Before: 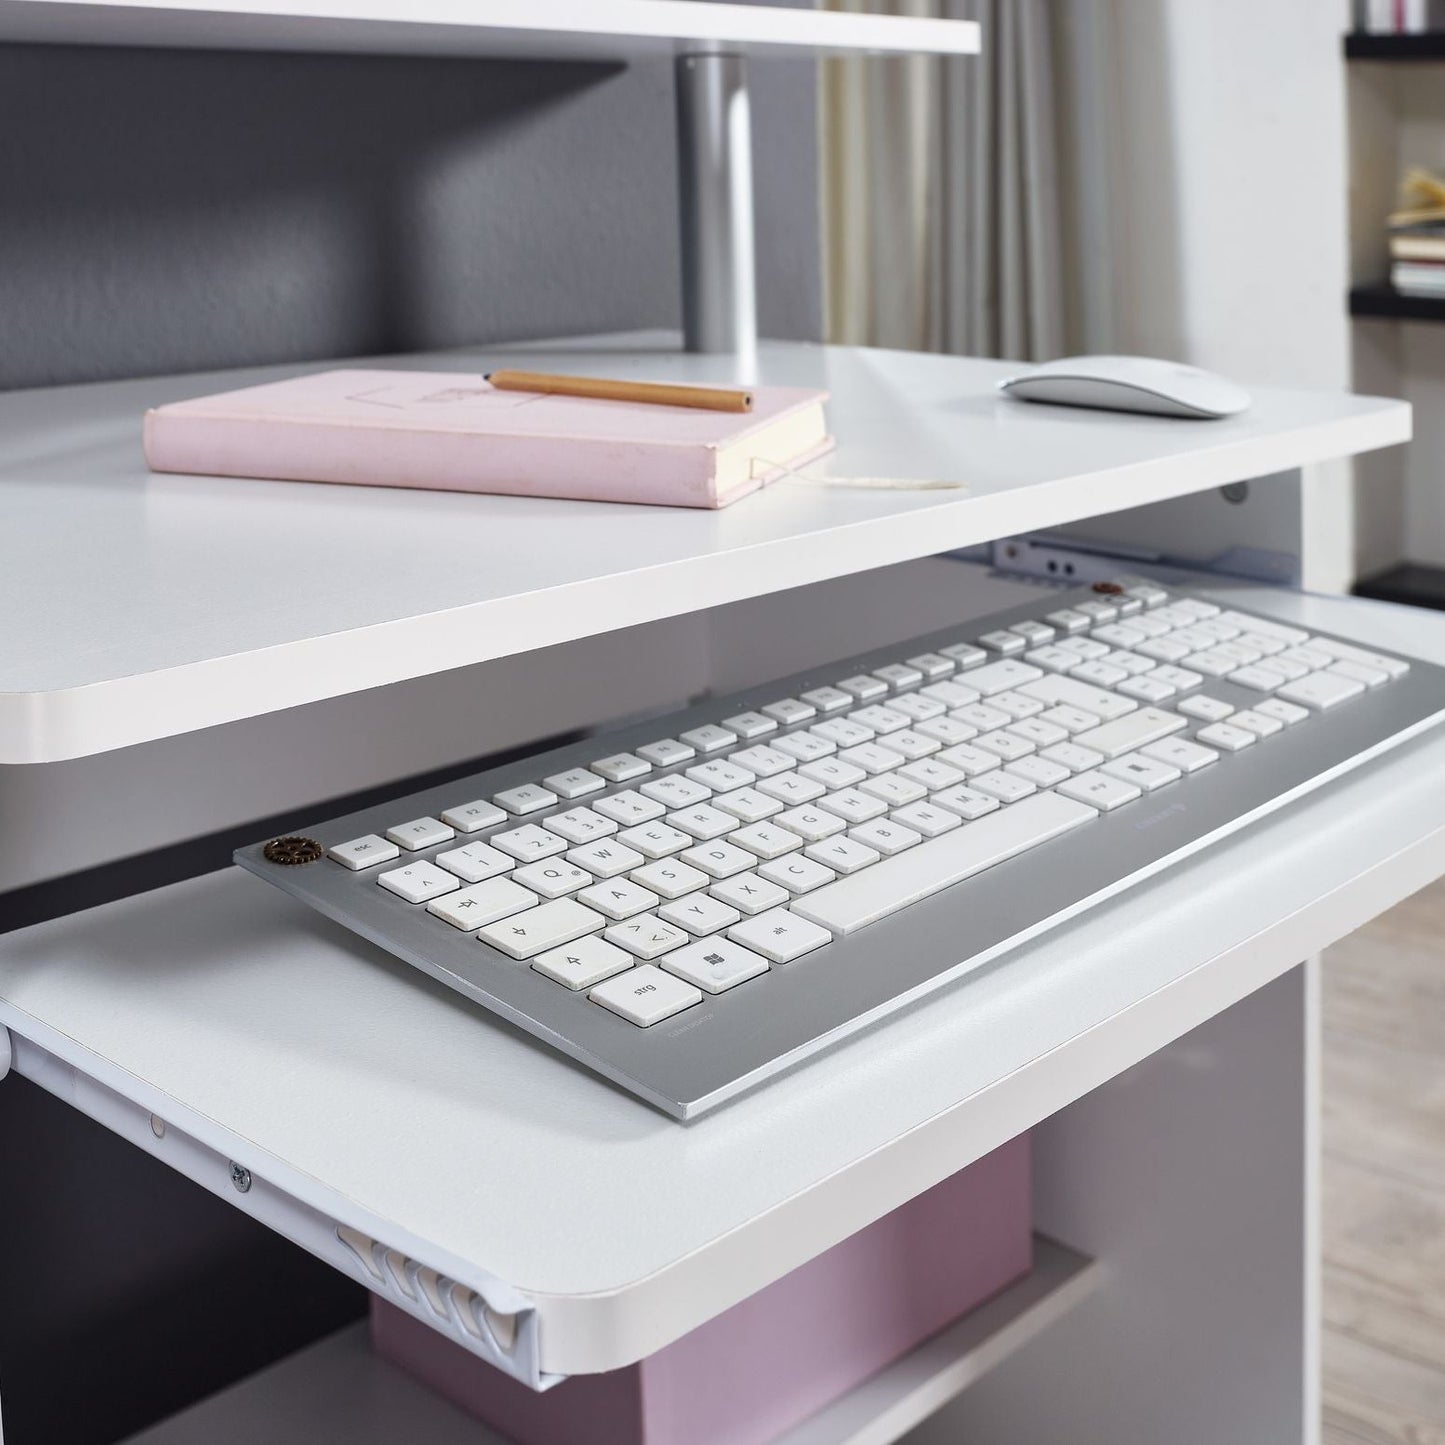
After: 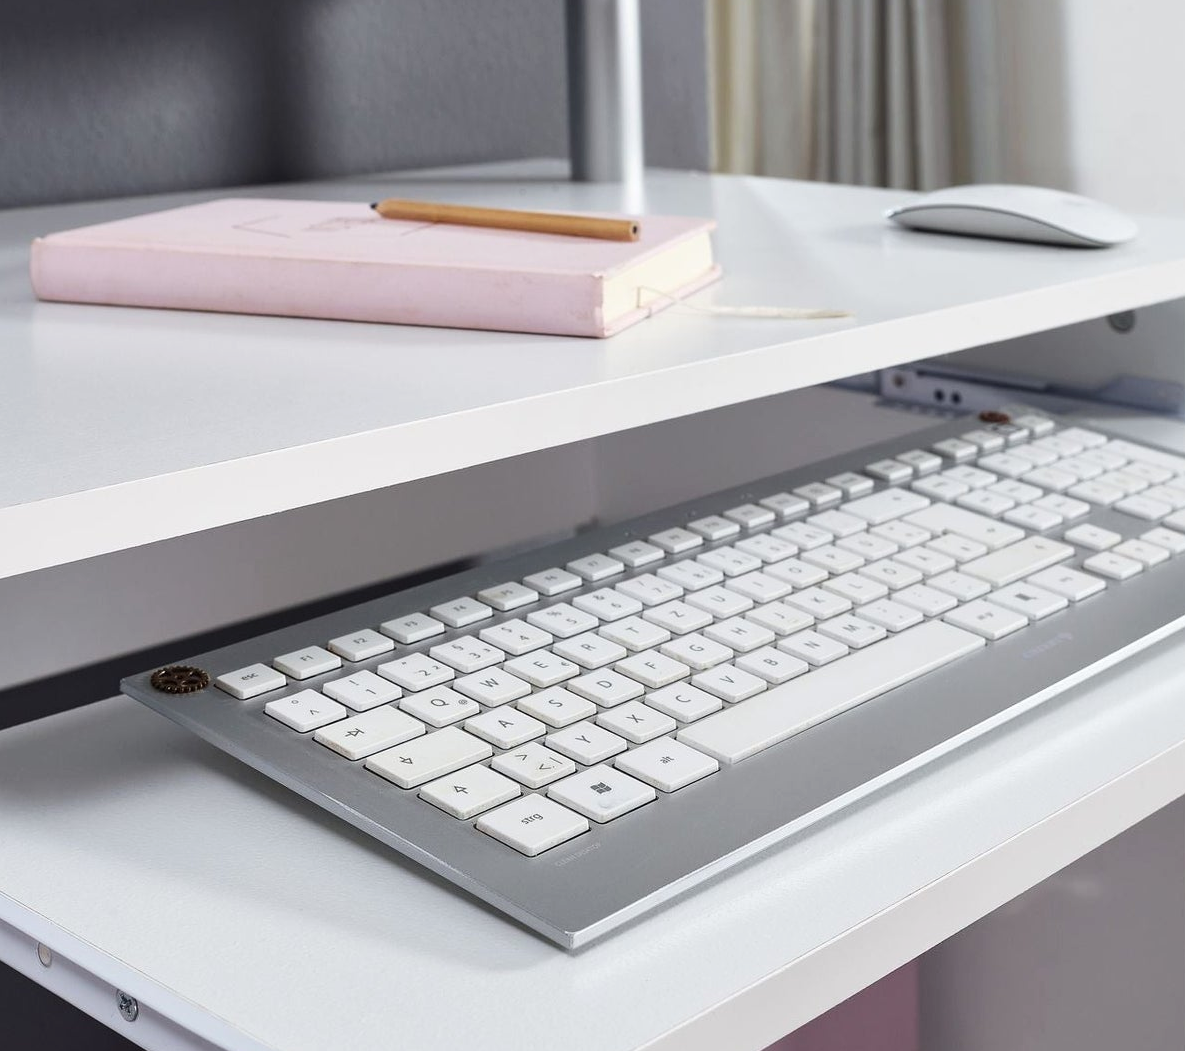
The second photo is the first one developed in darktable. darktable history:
tone curve: curves: ch0 [(0, 0) (0.265, 0.253) (0.732, 0.751) (1, 1)], color space Lab, linked channels, preserve colors none
crop: left 7.856%, top 11.836%, right 10.12%, bottom 15.387%
